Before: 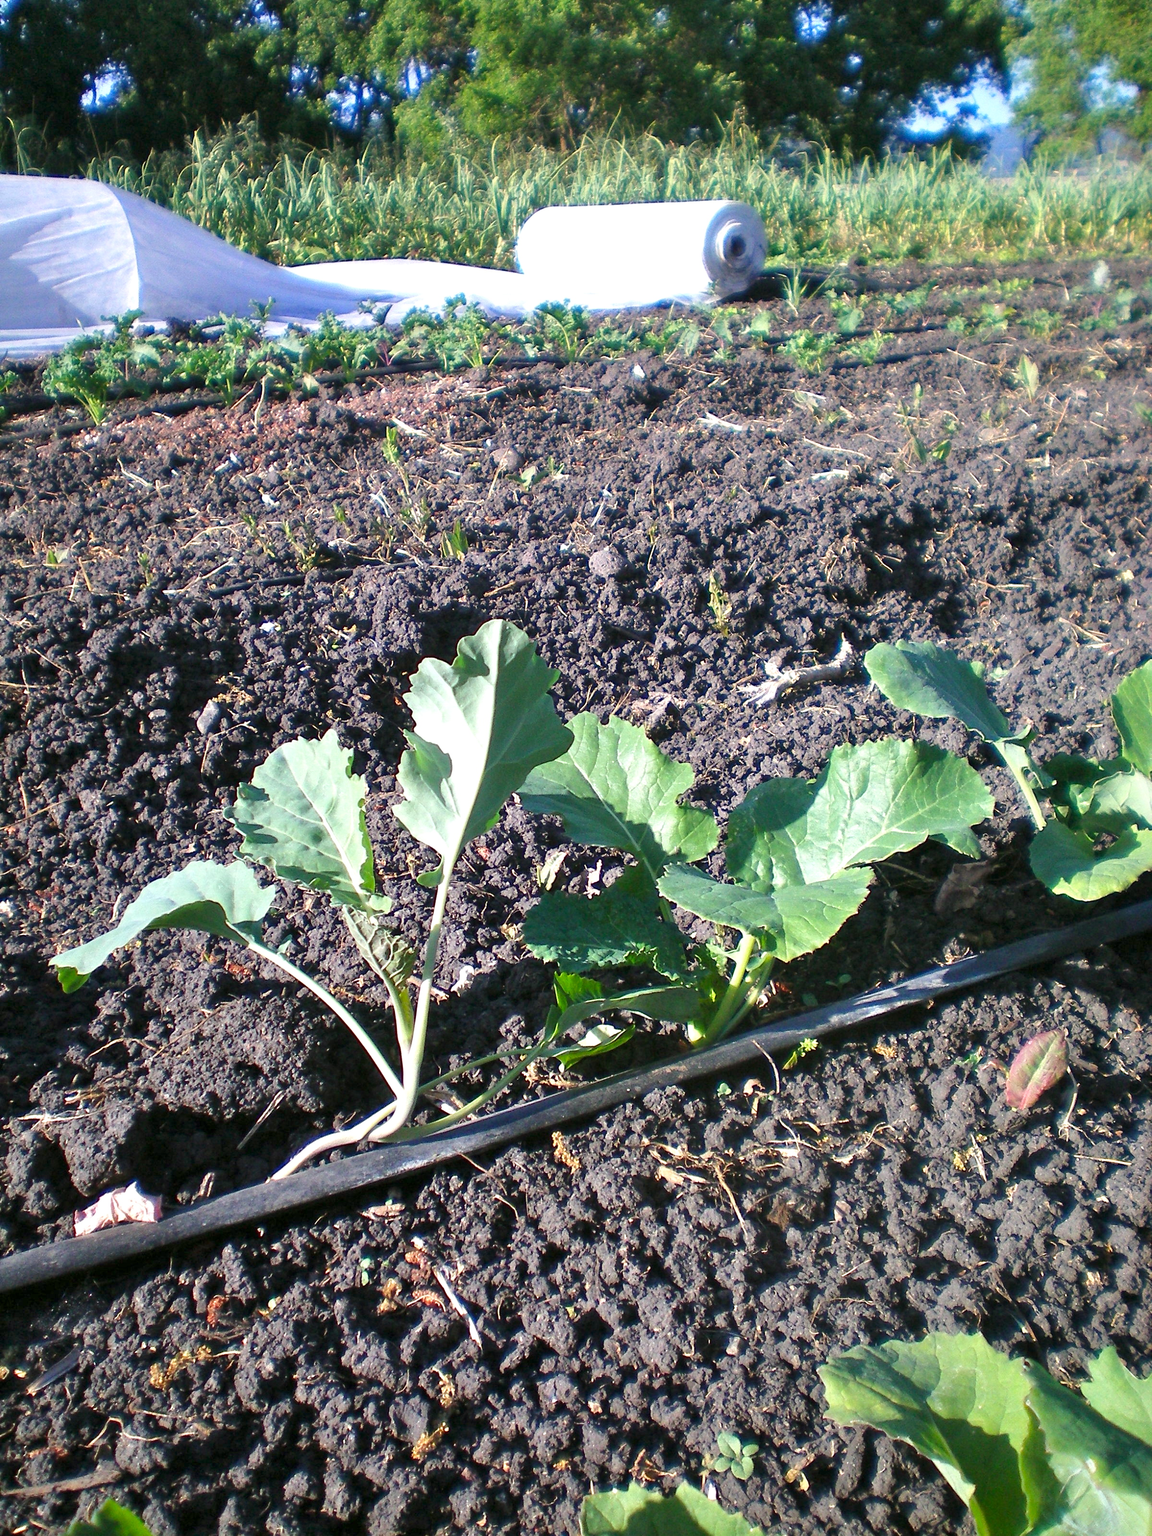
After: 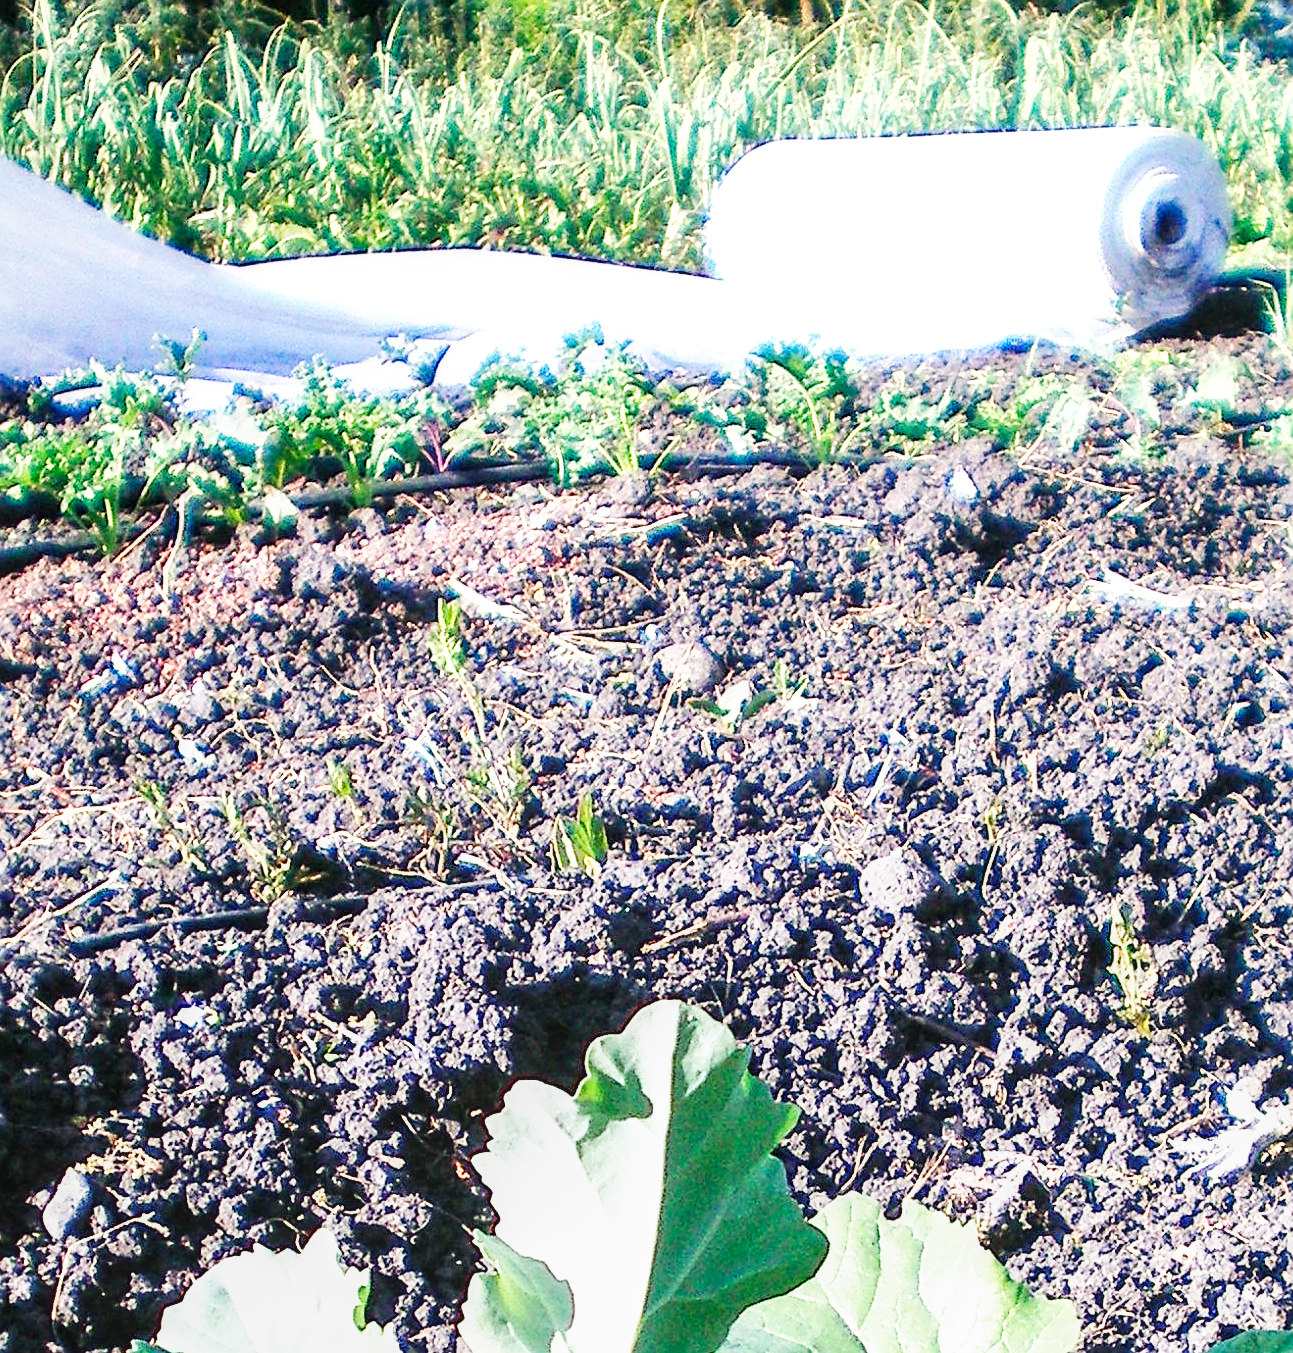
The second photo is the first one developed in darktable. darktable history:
crop: left 15.306%, top 9.065%, right 30.789%, bottom 48.638%
local contrast: on, module defaults
base curve: curves: ch0 [(0, 0) (0.007, 0.004) (0.027, 0.03) (0.046, 0.07) (0.207, 0.54) (0.442, 0.872) (0.673, 0.972) (1, 1)], preserve colors none
sharpen: on, module defaults
